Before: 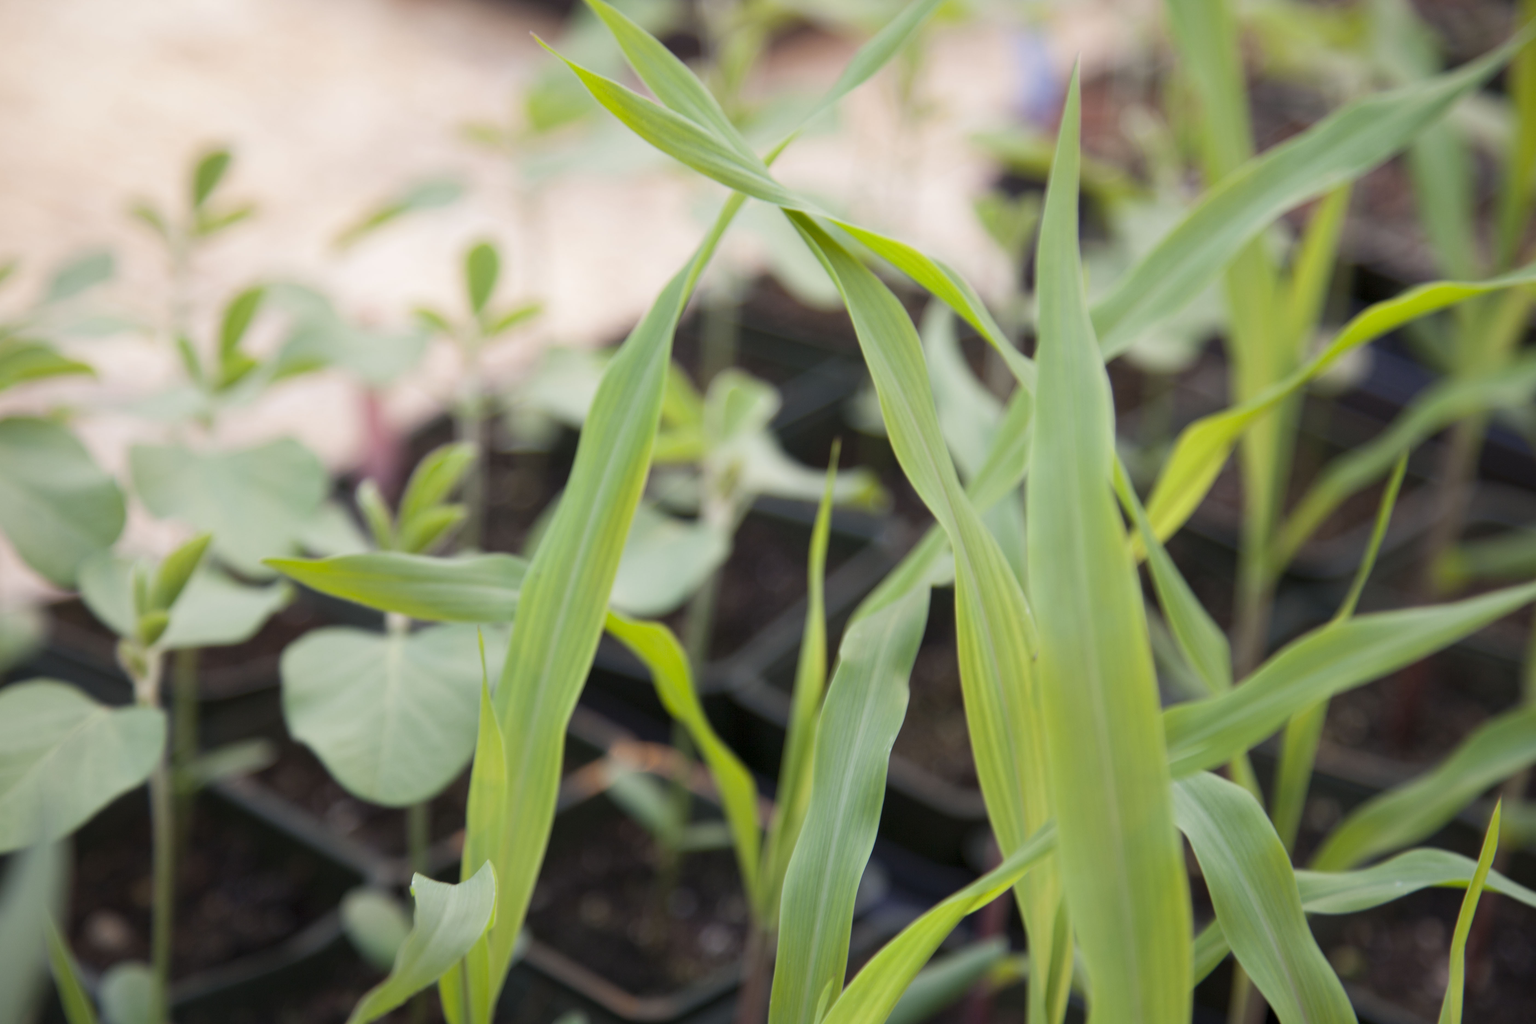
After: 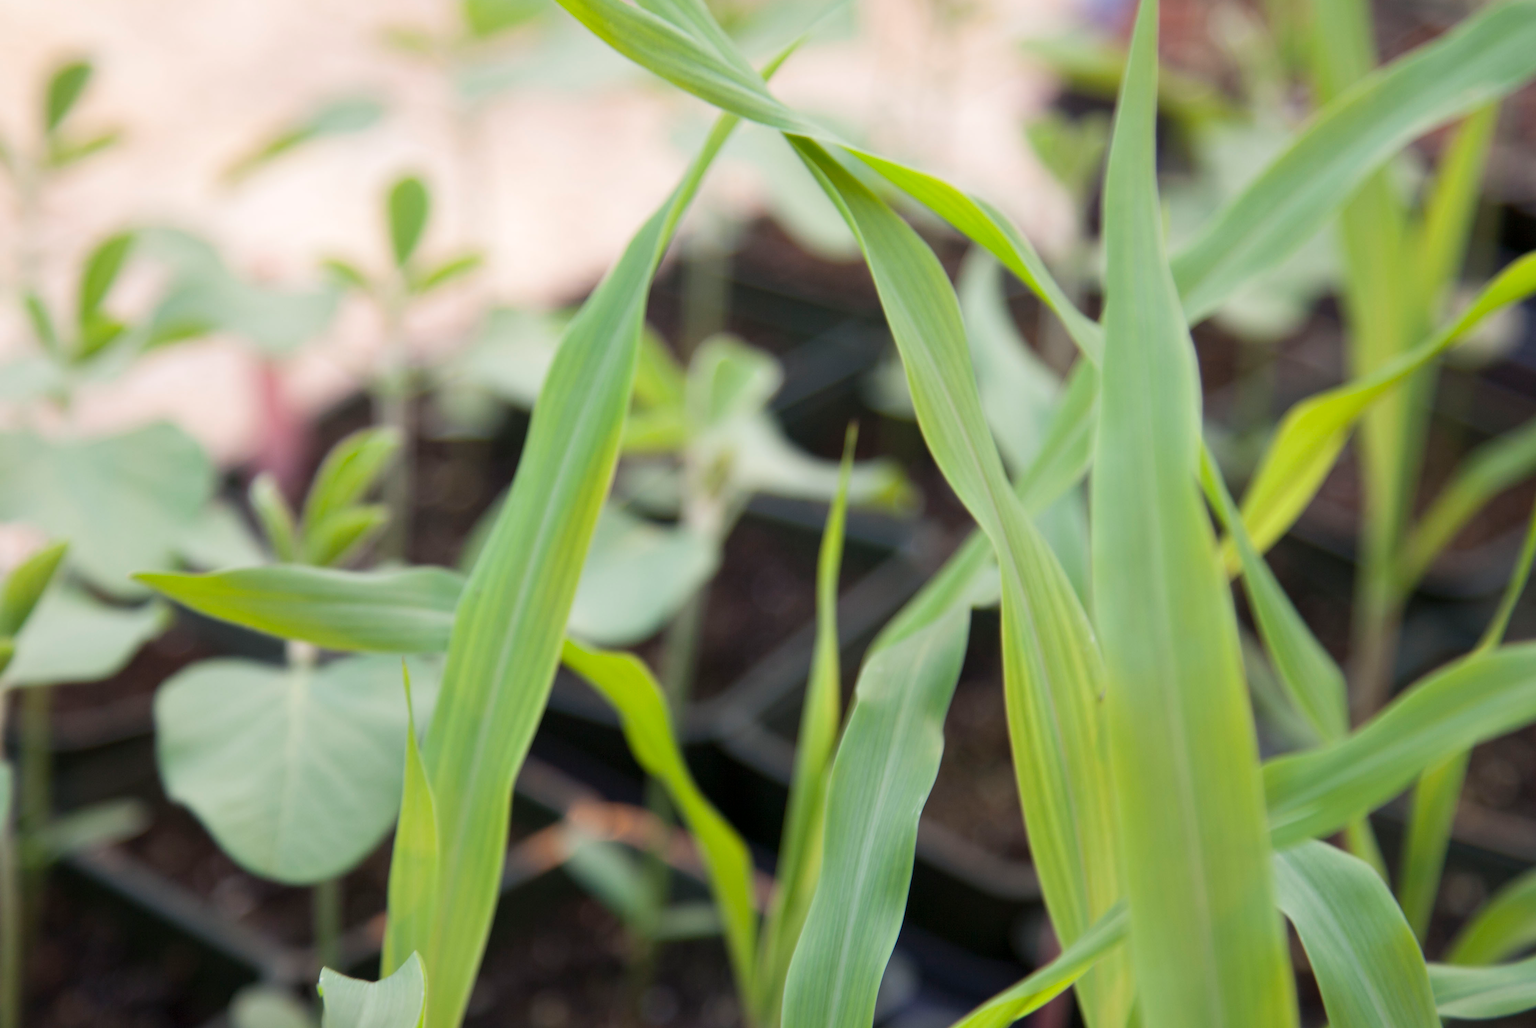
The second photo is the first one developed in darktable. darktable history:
exposure: exposure 0.073 EV, compensate highlight preservation false
crop and rotate: left 10.258%, top 9.997%, right 10.044%, bottom 9.953%
